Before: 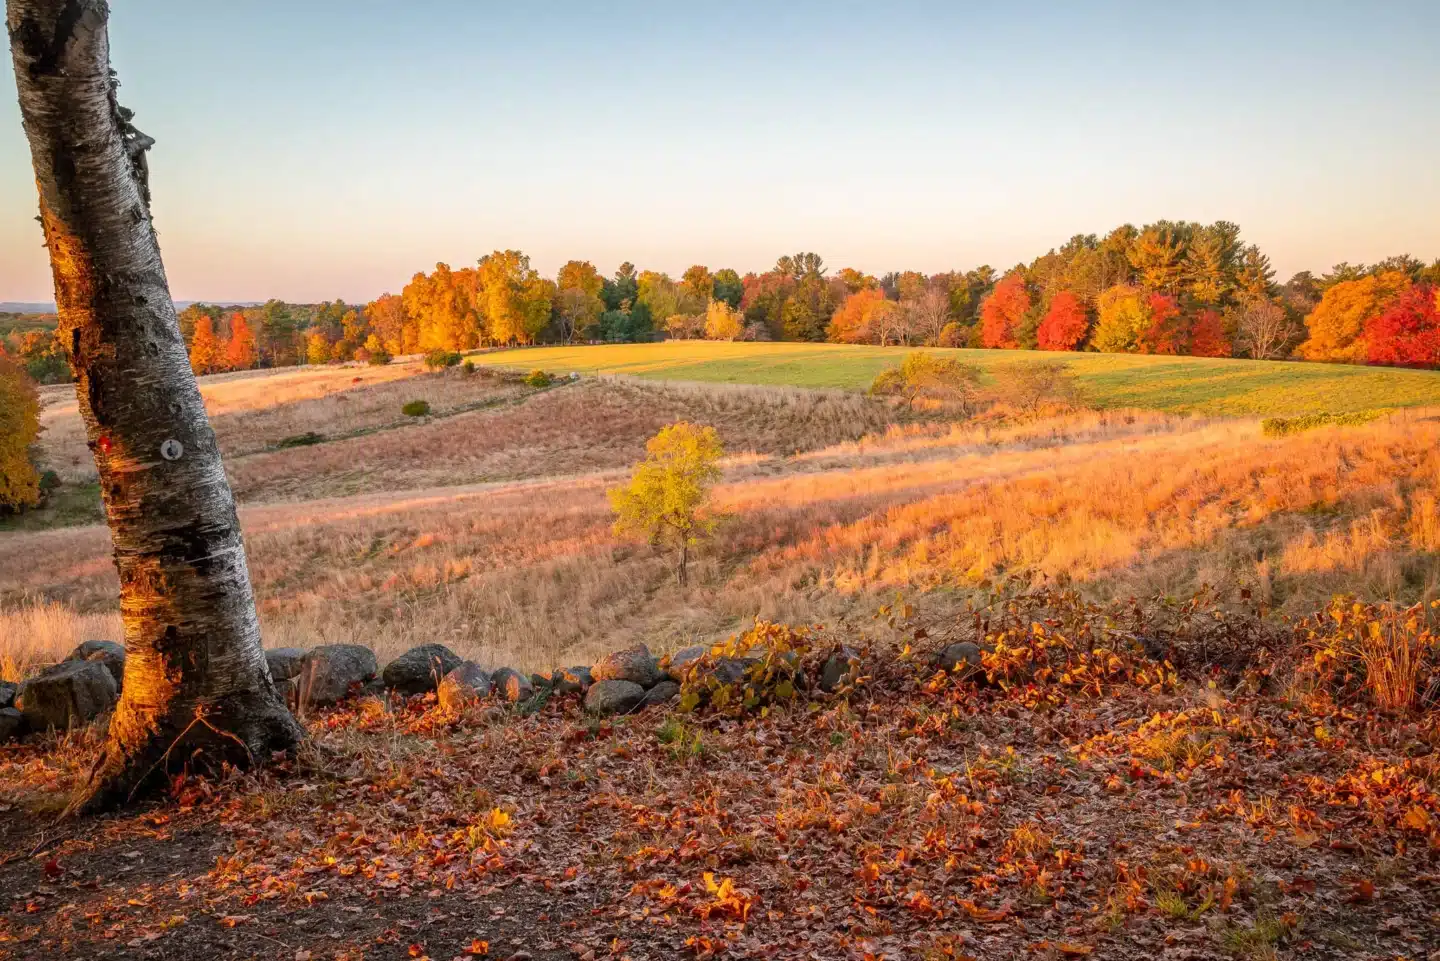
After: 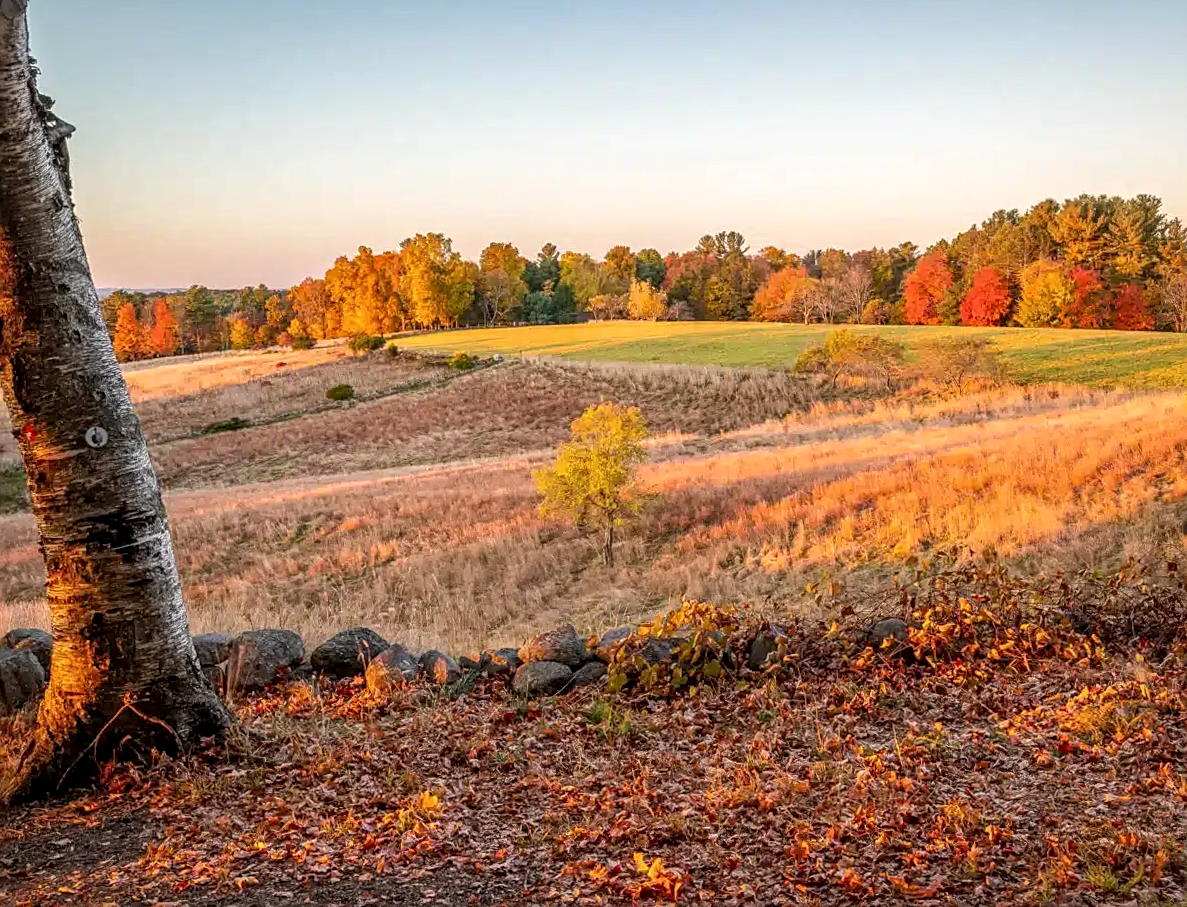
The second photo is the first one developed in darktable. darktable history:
sharpen: on, module defaults
crop and rotate: angle 0.756°, left 4.371%, top 1.165%, right 11.57%, bottom 2.553%
local contrast: on, module defaults
